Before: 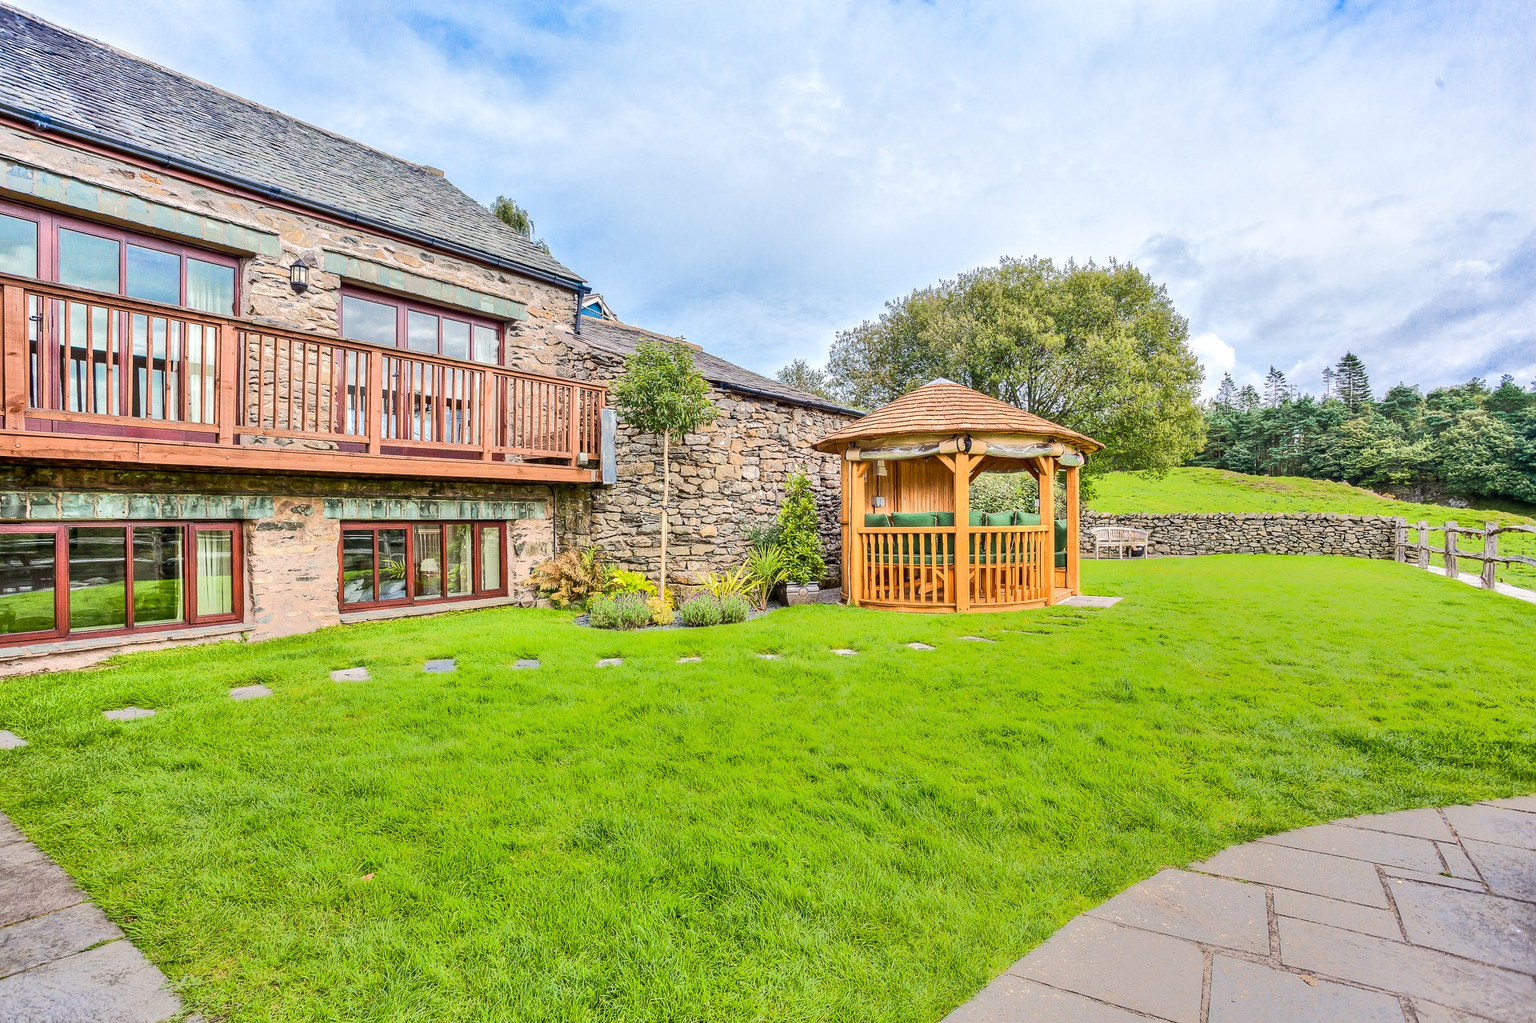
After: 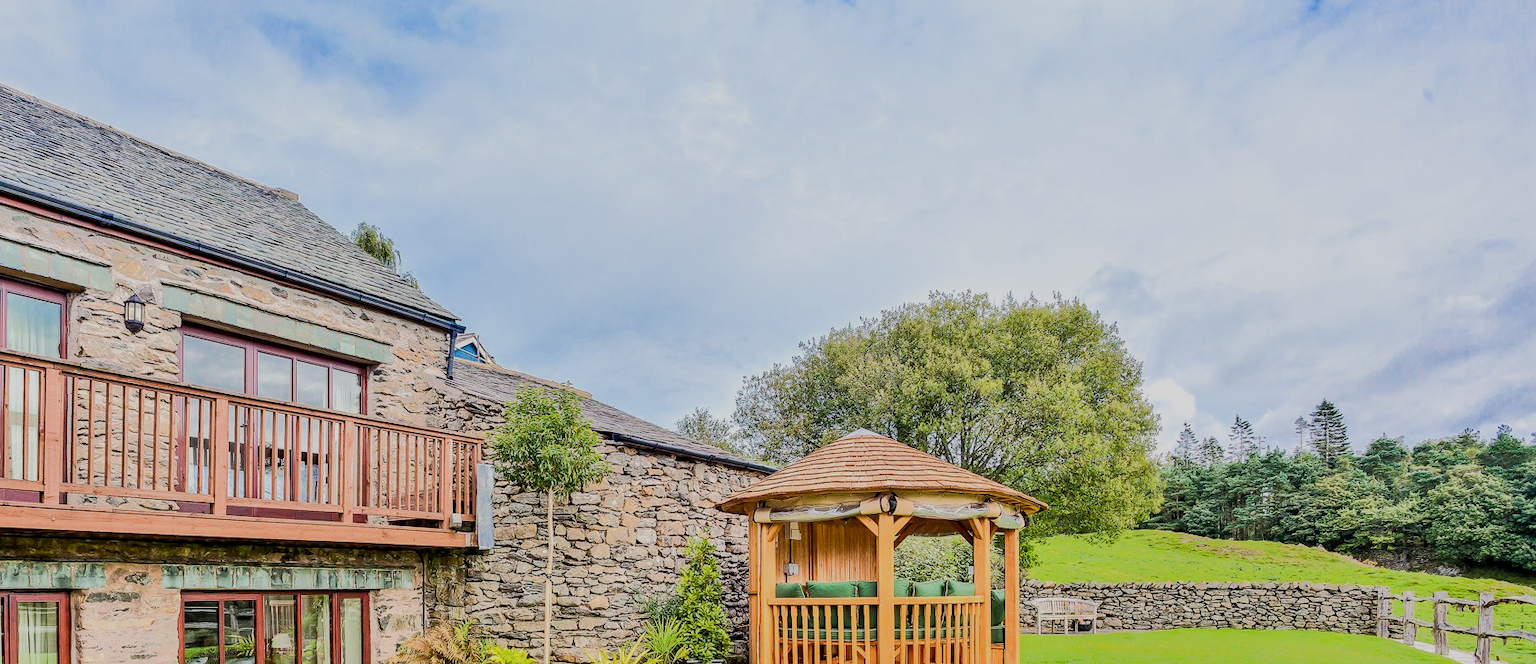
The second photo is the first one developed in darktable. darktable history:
exposure: black level correction 0.001, compensate highlight preservation false
crop and rotate: left 11.788%, bottom 42.718%
filmic rgb: black relative exposure -7.65 EV, white relative exposure 4.56 EV, threshold 2.94 EV, hardness 3.61, contrast 0.985, enable highlight reconstruction true
